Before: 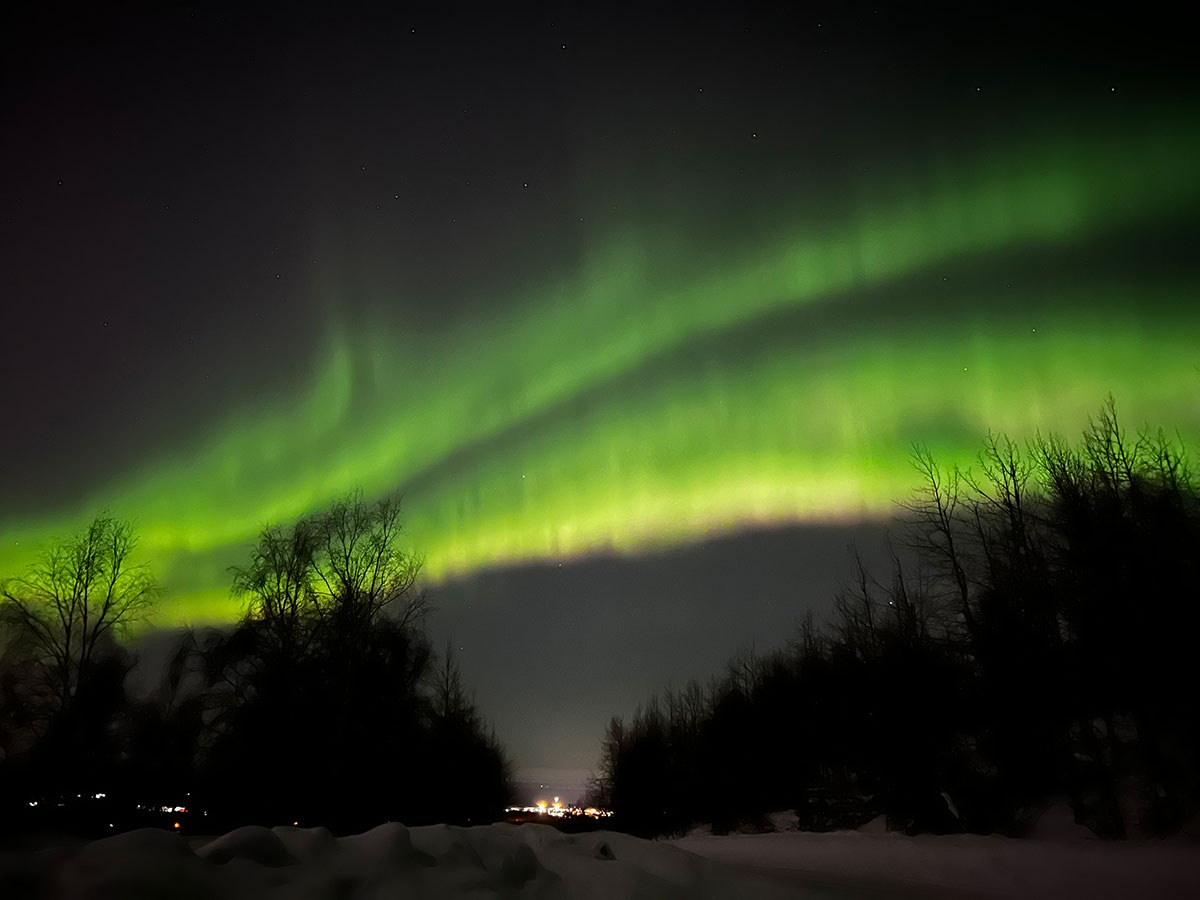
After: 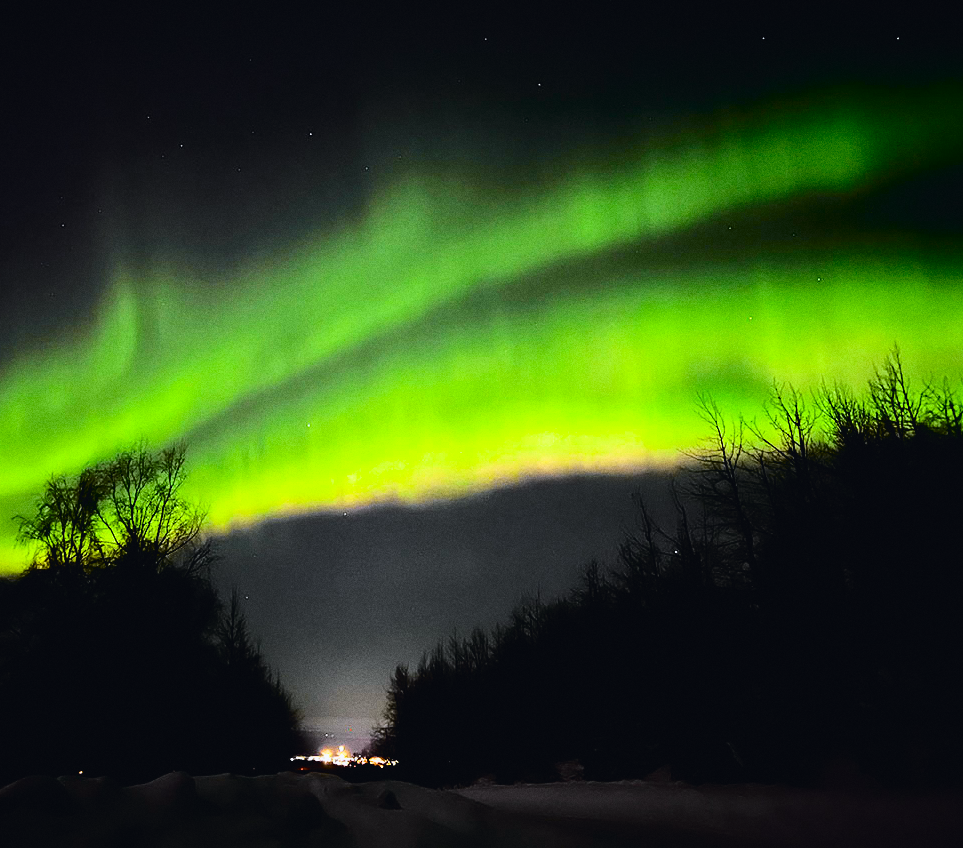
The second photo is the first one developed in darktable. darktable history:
grain: coarseness 3.21 ISO
crop and rotate: left 17.959%, top 5.771%, right 1.742%
filmic rgb: black relative exposure -8.07 EV, white relative exposure 3 EV, hardness 5.35, contrast 1.25
exposure: black level correction 0, exposure 0.6 EV, compensate highlight preservation false
white balance: red 0.983, blue 1.036
tone curve: curves: ch0 [(0, 0.023) (0.104, 0.058) (0.21, 0.162) (0.469, 0.524) (0.579, 0.65) (0.725, 0.8) (0.858, 0.903) (1, 0.974)]; ch1 [(0, 0) (0.414, 0.395) (0.447, 0.447) (0.502, 0.501) (0.521, 0.512) (0.566, 0.566) (0.618, 0.61) (0.654, 0.642) (1, 1)]; ch2 [(0, 0) (0.369, 0.388) (0.437, 0.453) (0.492, 0.485) (0.524, 0.508) (0.553, 0.566) (0.583, 0.608) (1, 1)], color space Lab, independent channels, preserve colors none
color balance rgb: perceptual saturation grading › global saturation 20%, global vibrance 20%
